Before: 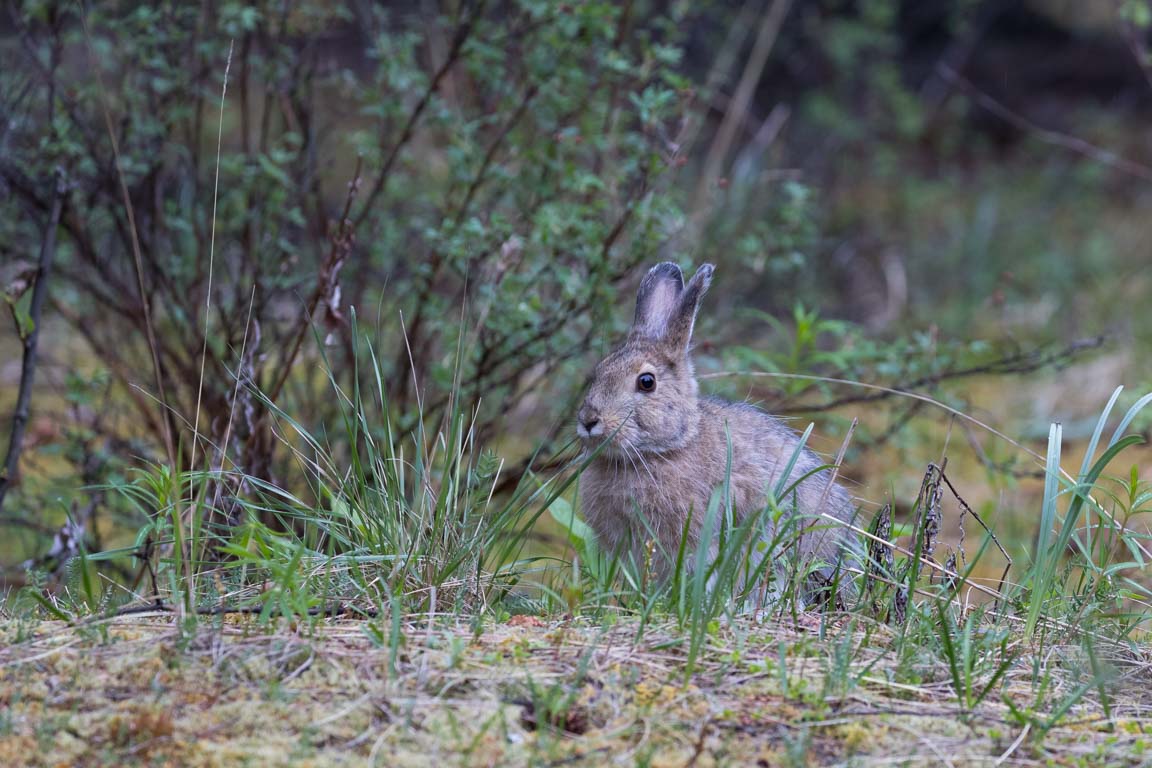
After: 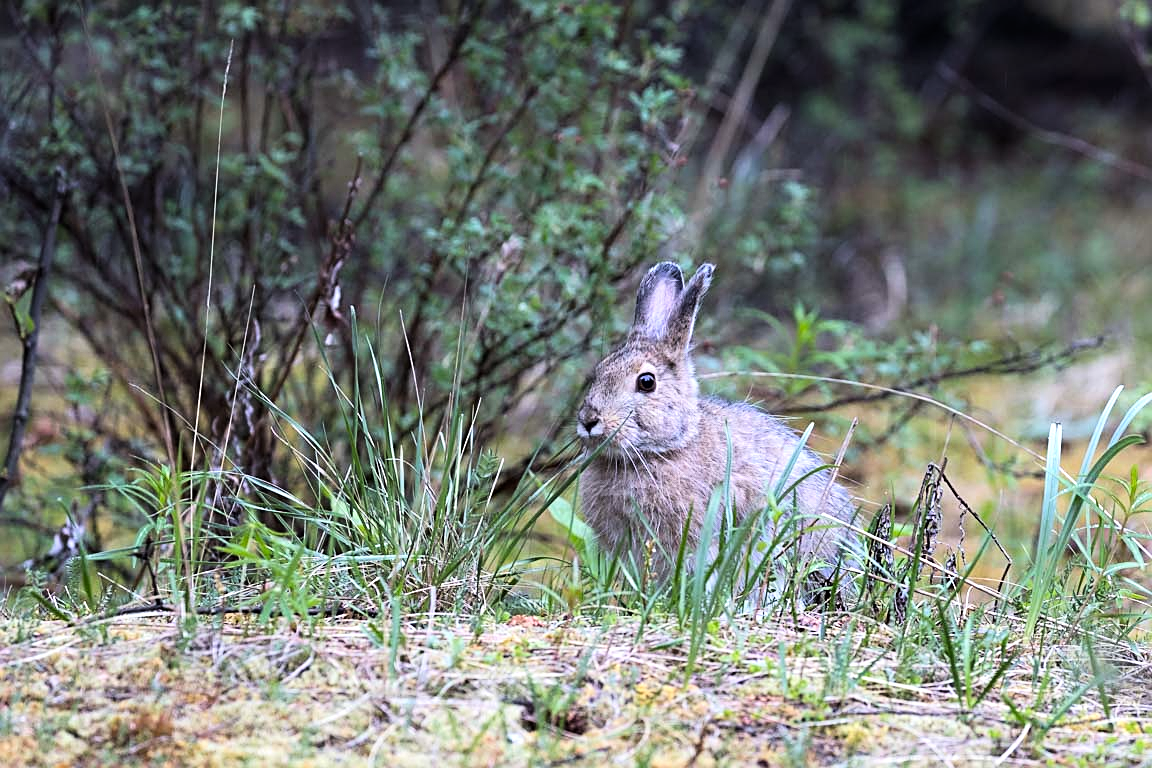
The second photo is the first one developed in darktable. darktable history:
sharpen: on, module defaults
tone curve: curves: ch0 [(0, 0) (0.004, 0.001) (0.133, 0.112) (0.325, 0.362) (0.832, 0.893) (1, 1)], color space Lab, linked channels, preserve colors none
tone equalizer: -8 EV -0.732 EV, -7 EV -0.713 EV, -6 EV -0.562 EV, -5 EV -0.403 EV, -3 EV 0.382 EV, -2 EV 0.6 EV, -1 EV 0.682 EV, +0 EV 0.778 EV, edges refinement/feathering 500, mask exposure compensation -1.57 EV, preserve details guided filter
